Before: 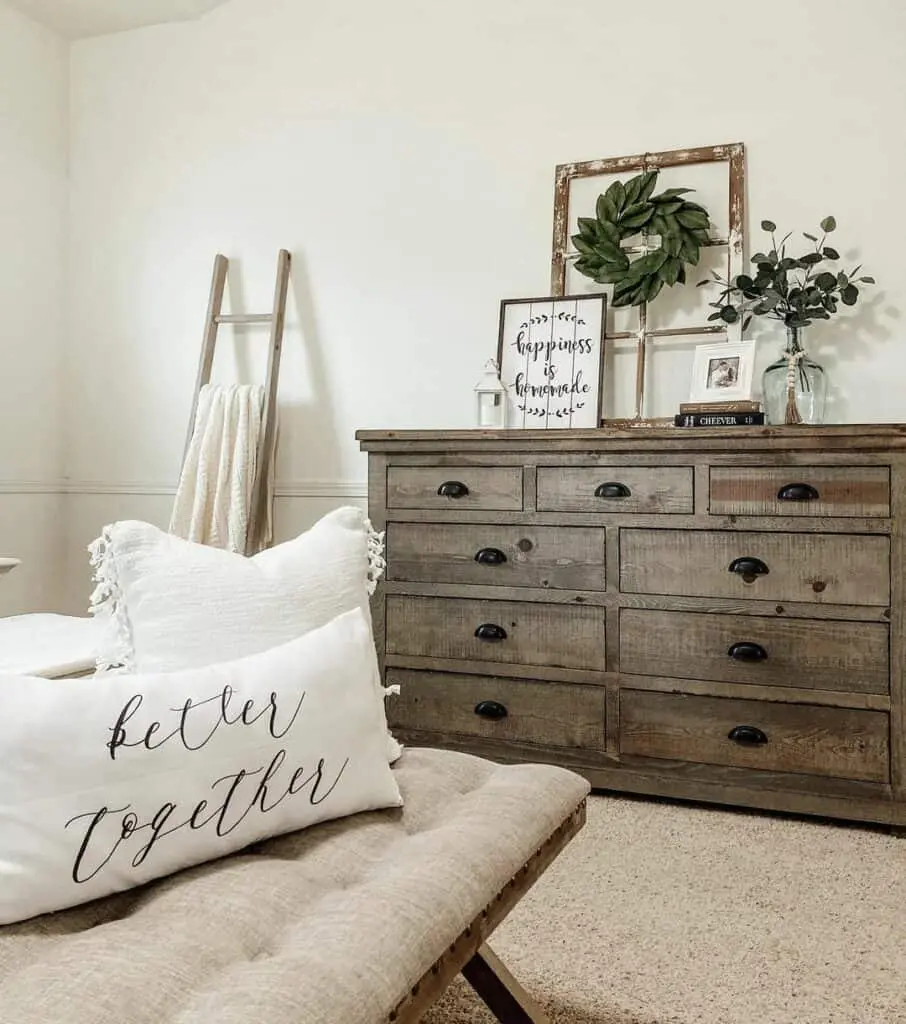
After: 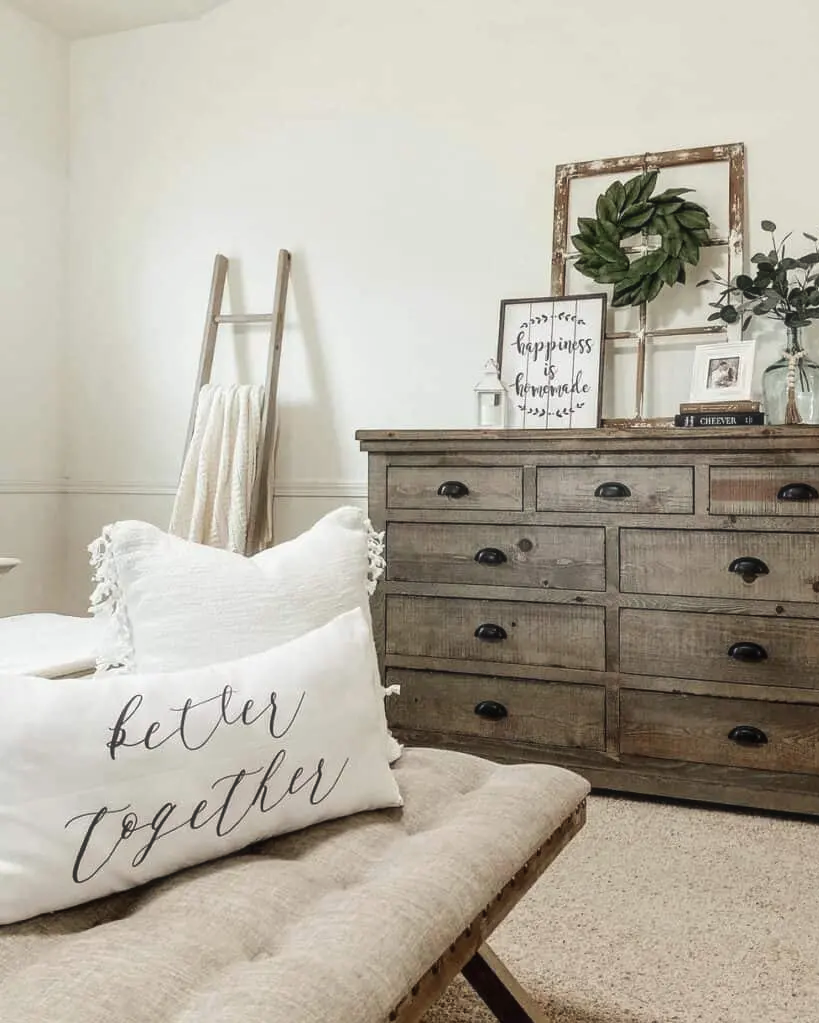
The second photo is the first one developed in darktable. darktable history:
haze removal: strength -0.05
crop: right 9.509%, bottom 0.031%
